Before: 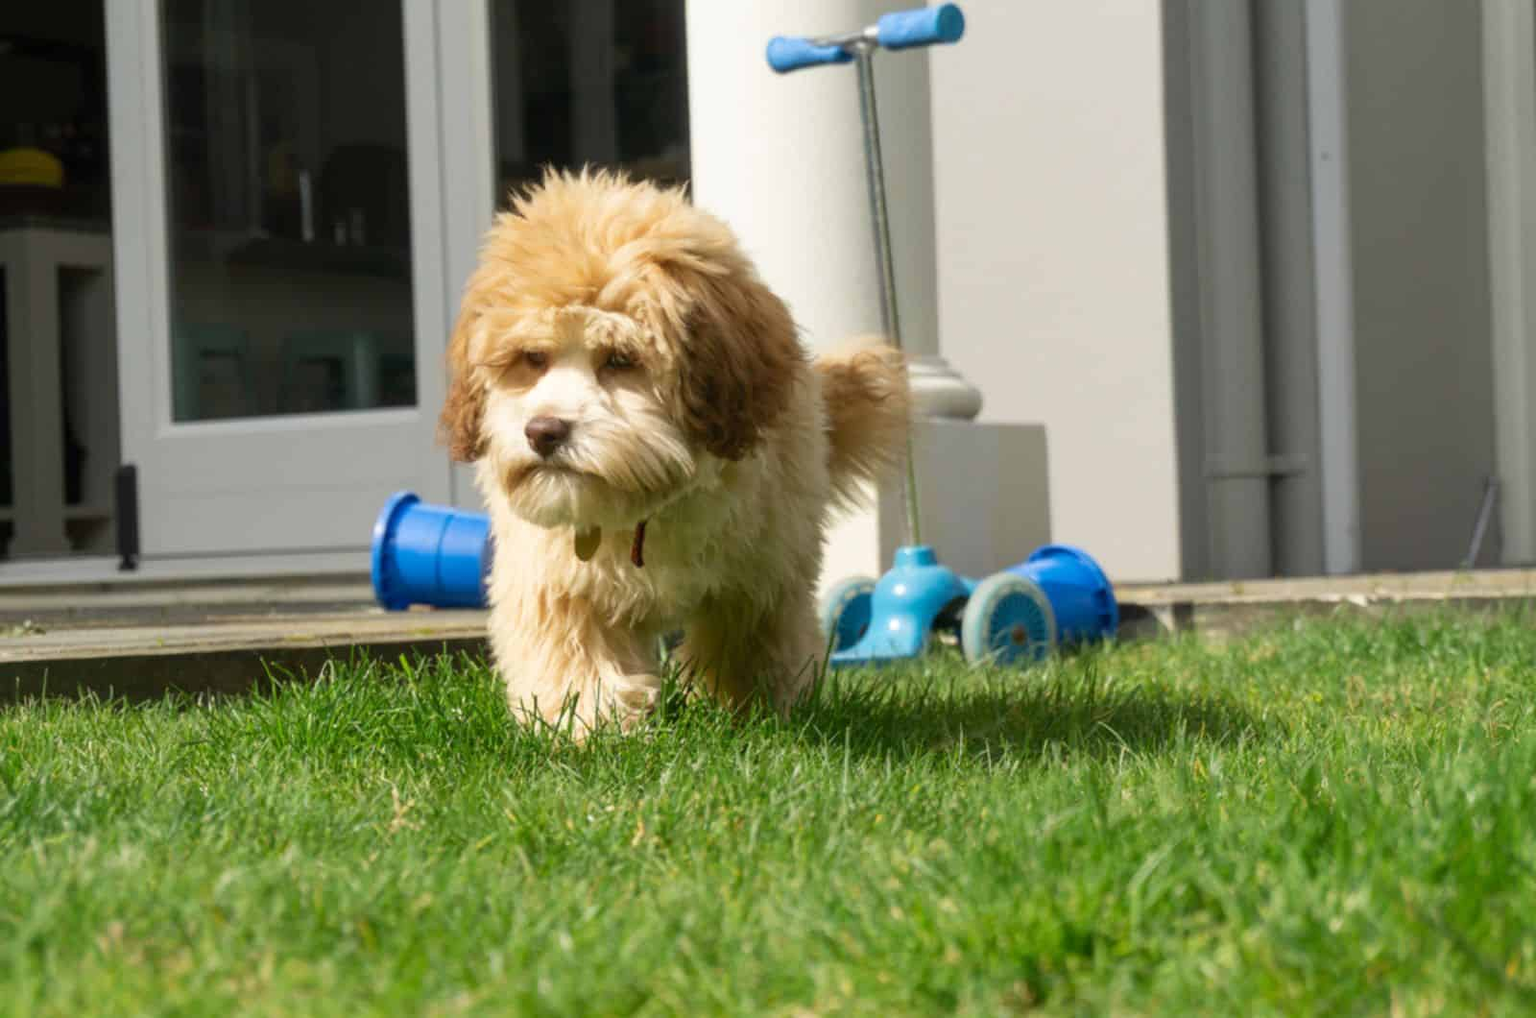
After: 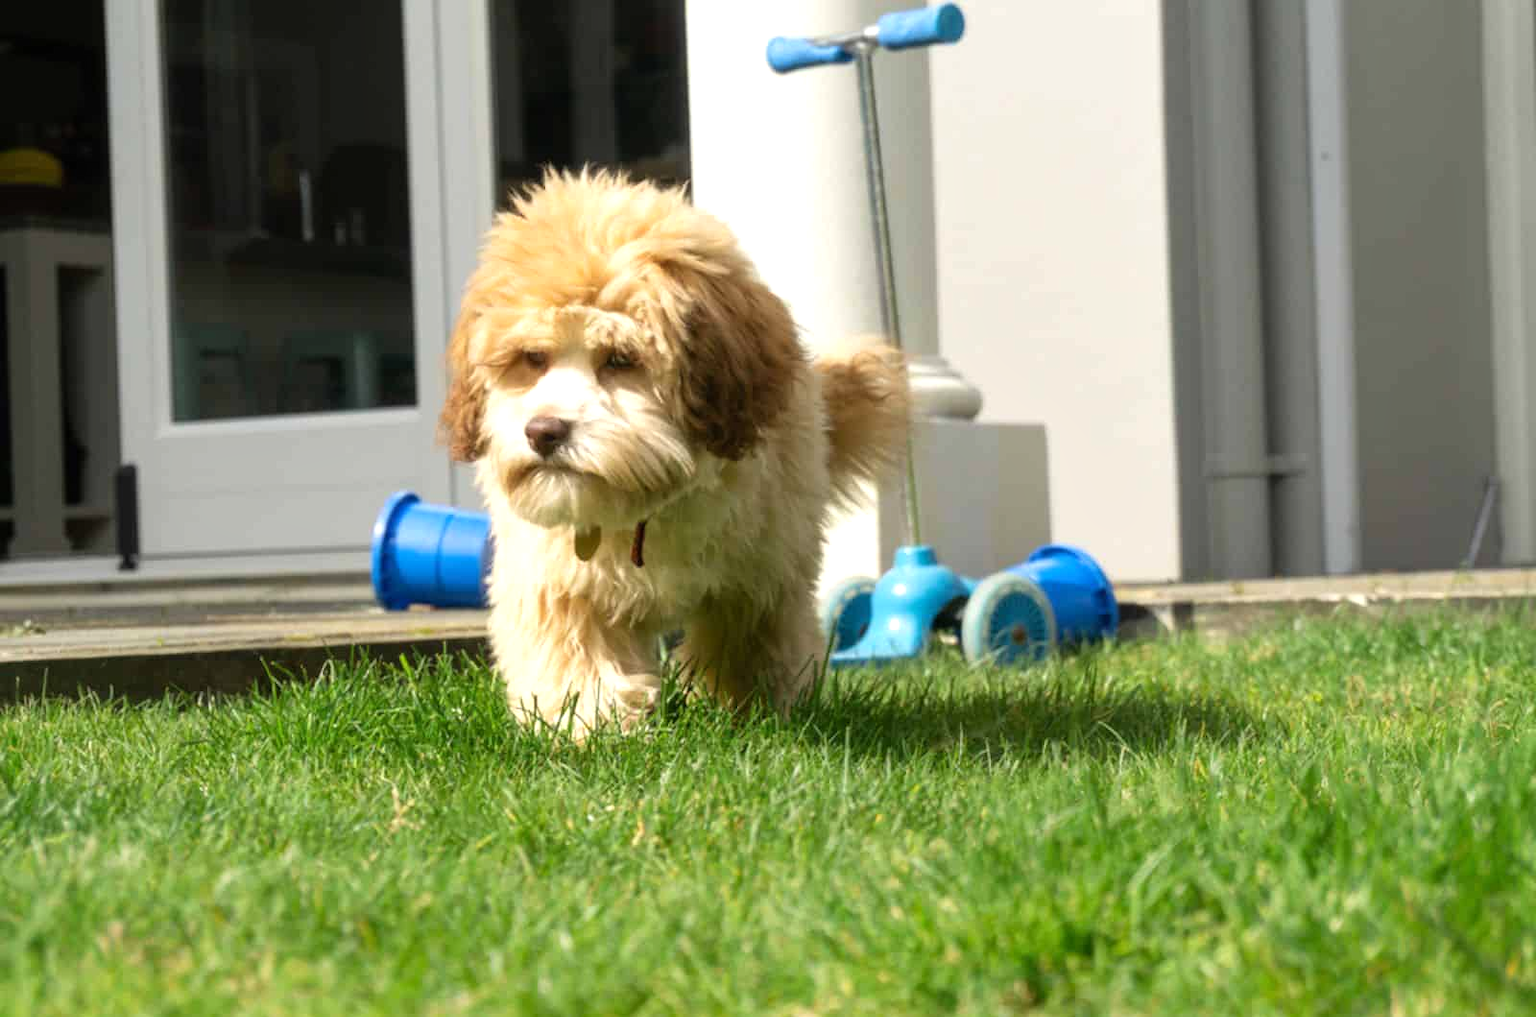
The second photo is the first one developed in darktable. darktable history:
tone equalizer: -8 EV -0.428 EV, -7 EV -0.415 EV, -6 EV -0.373 EV, -5 EV -0.257 EV, -3 EV 0.195 EV, -2 EV 0.311 EV, -1 EV 0.396 EV, +0 EV 0.416 EV
